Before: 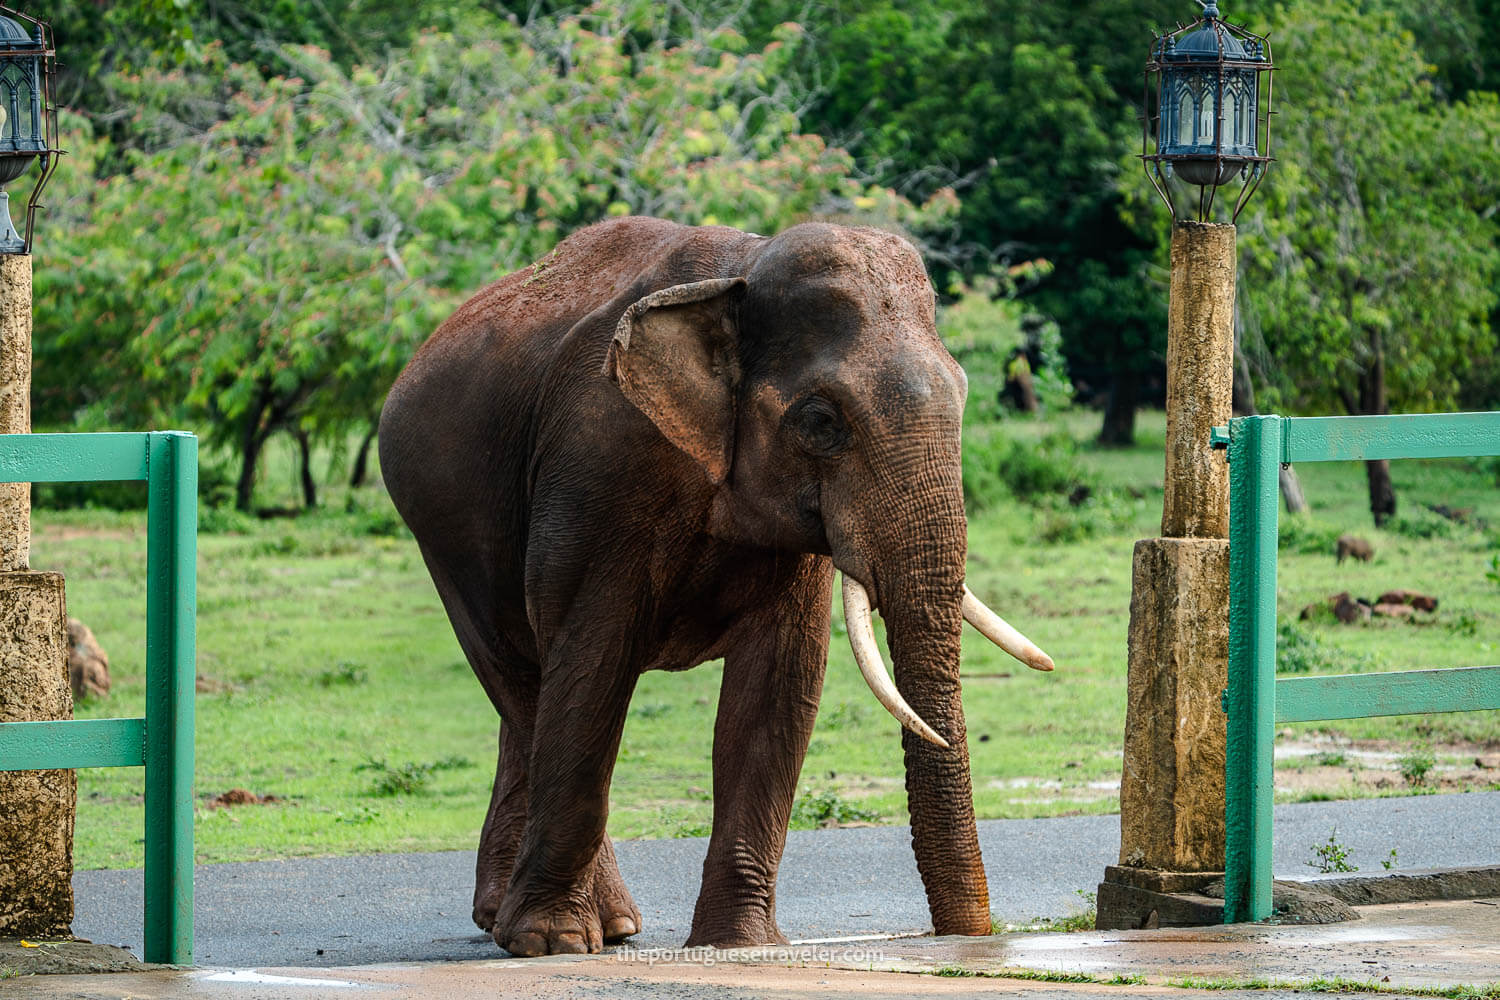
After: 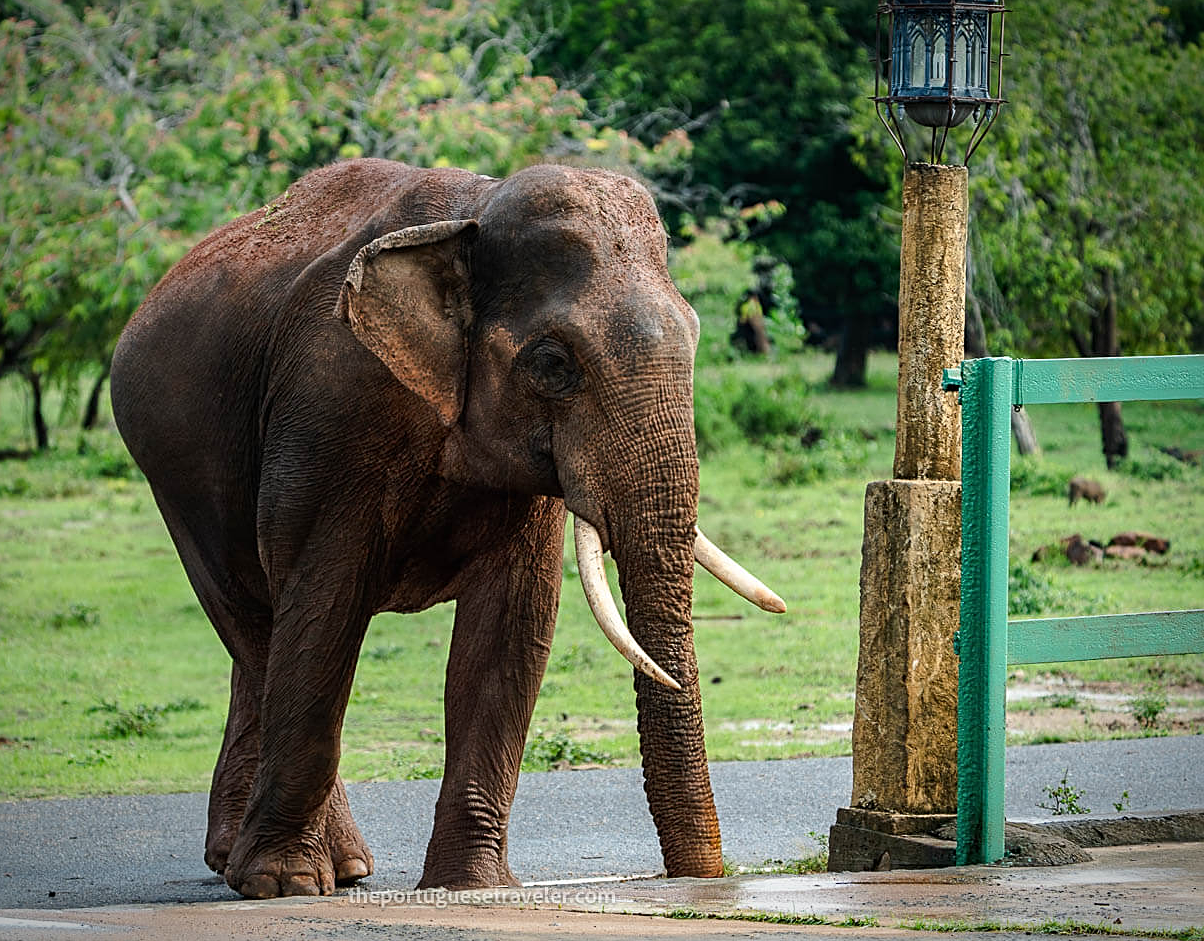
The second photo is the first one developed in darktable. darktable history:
vignetting: saturation -0.003, automatic ratio true
crop and rotate: left 17.906%, top 5.851%, right 1.775%
sharpen: on, module defaults
